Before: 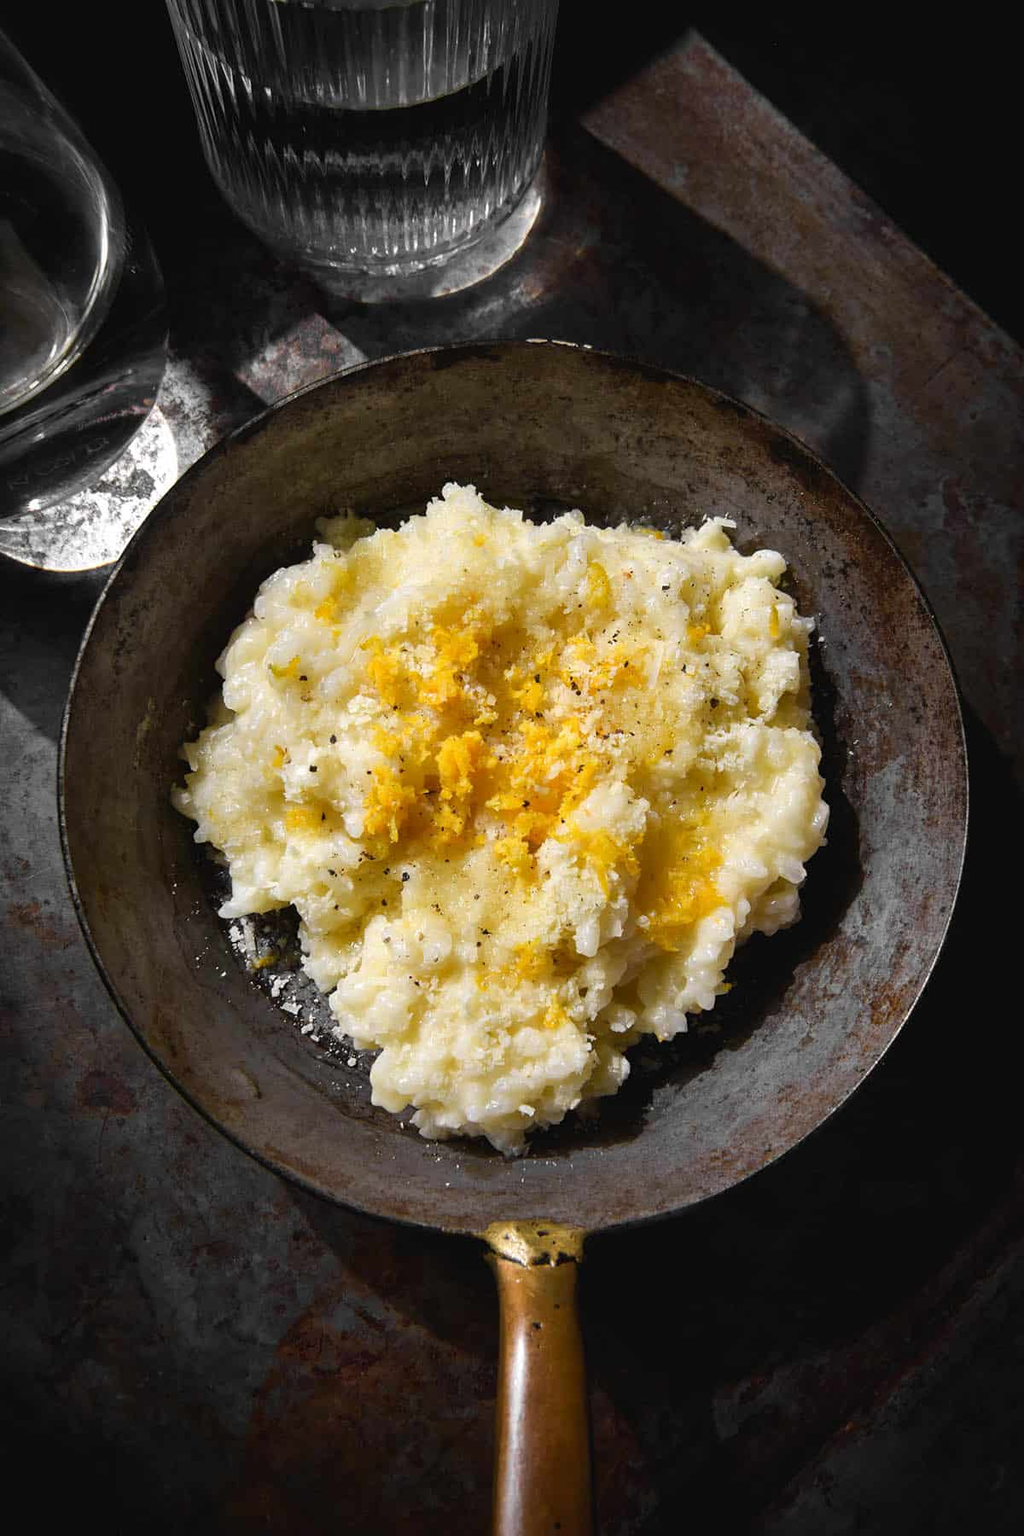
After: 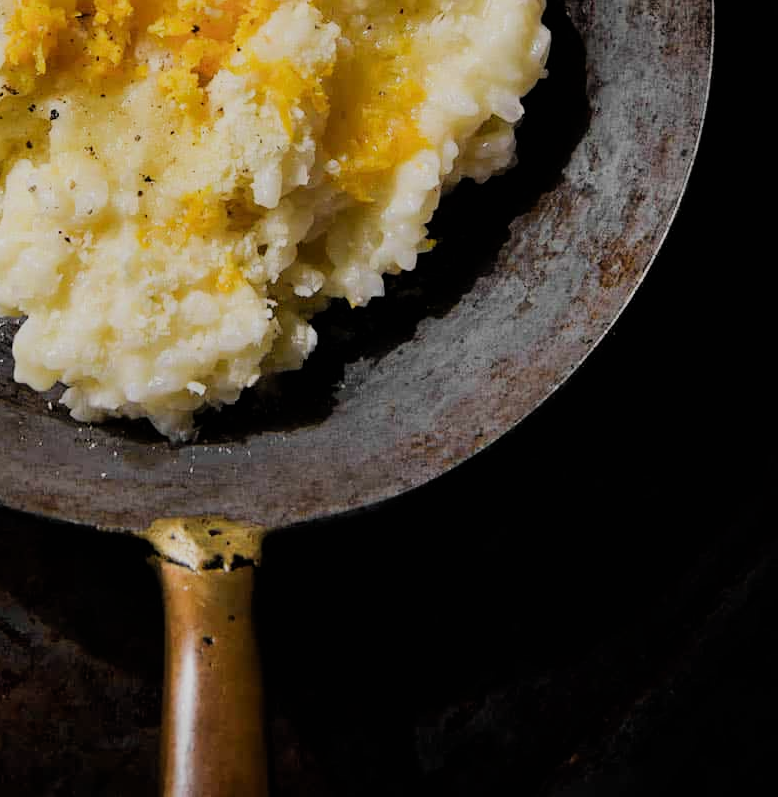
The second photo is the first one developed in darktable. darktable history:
crop and rotate: left 35.086%, top 50.736%, bottom 4.958%
filmic rgb: black relative exposure -9.24 EV, white relative exposure 6.74 EV, hardness 3.08, contrast 1.05
